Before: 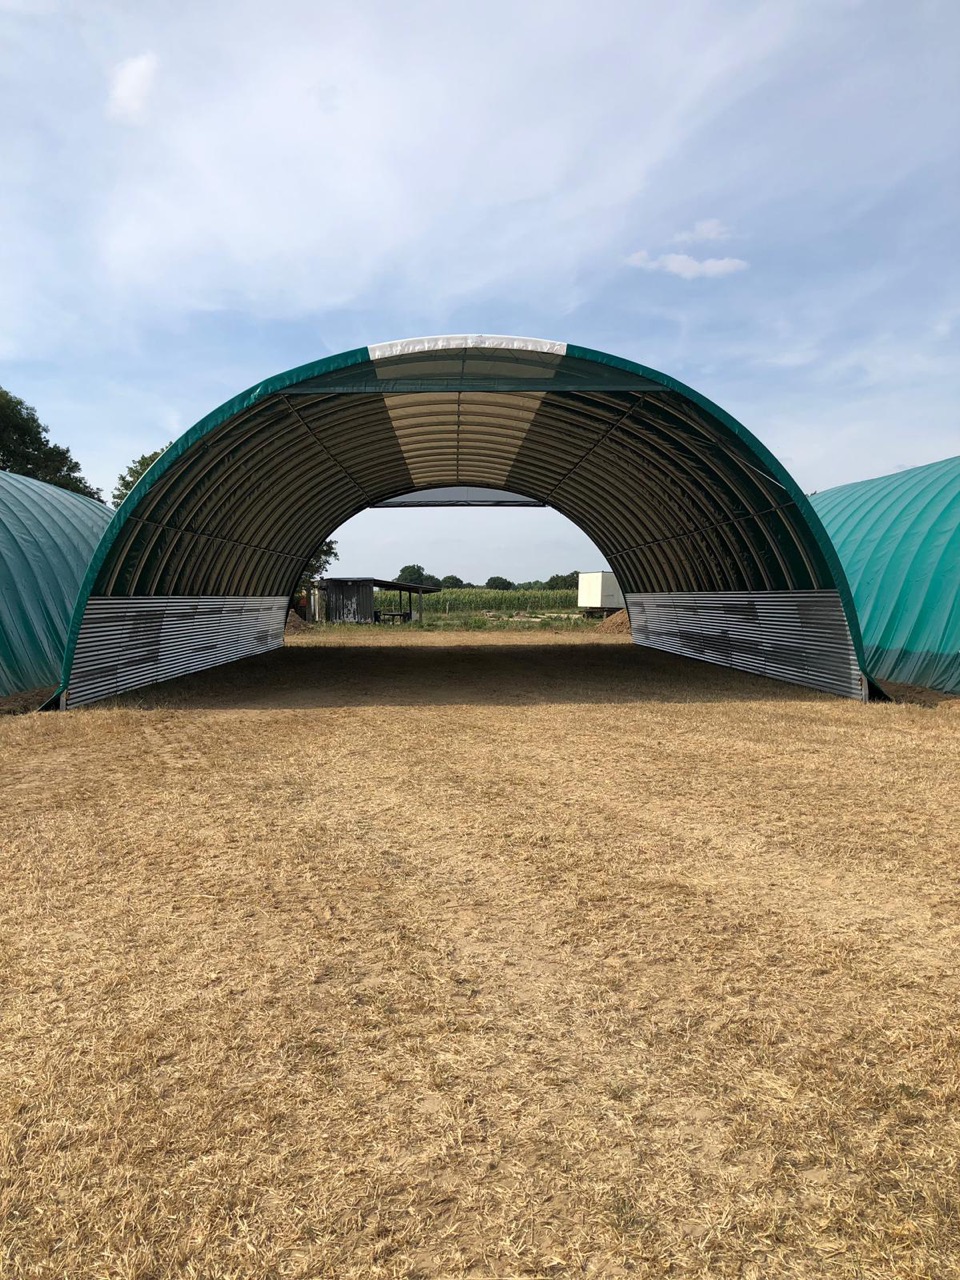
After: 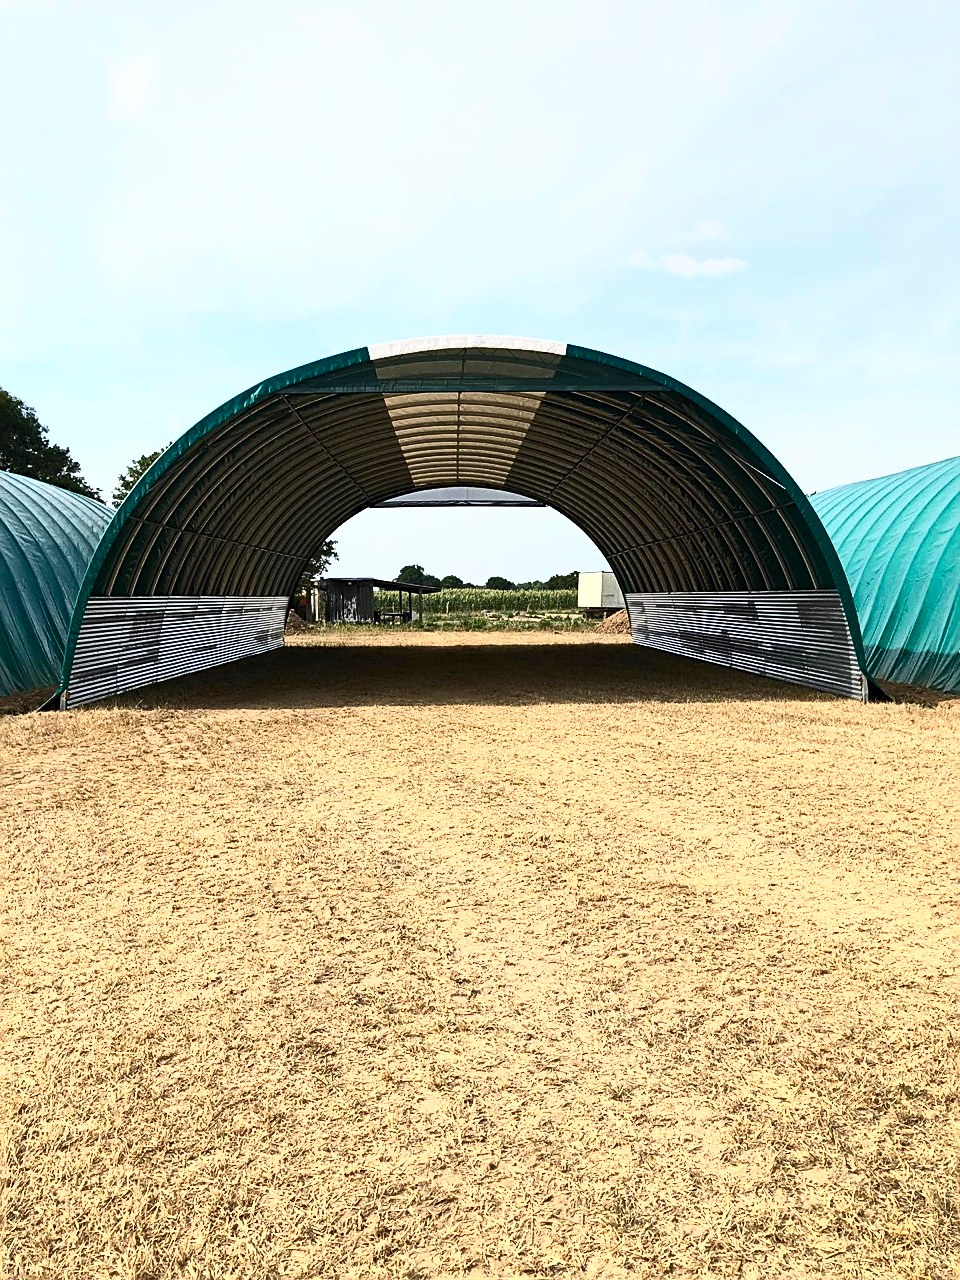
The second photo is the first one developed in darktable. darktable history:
sharpen: on, module defaults
haze removal: adaptive false
contrast brightness saturation: contrast 0.622, brightness 0.354, saturation 0.148
